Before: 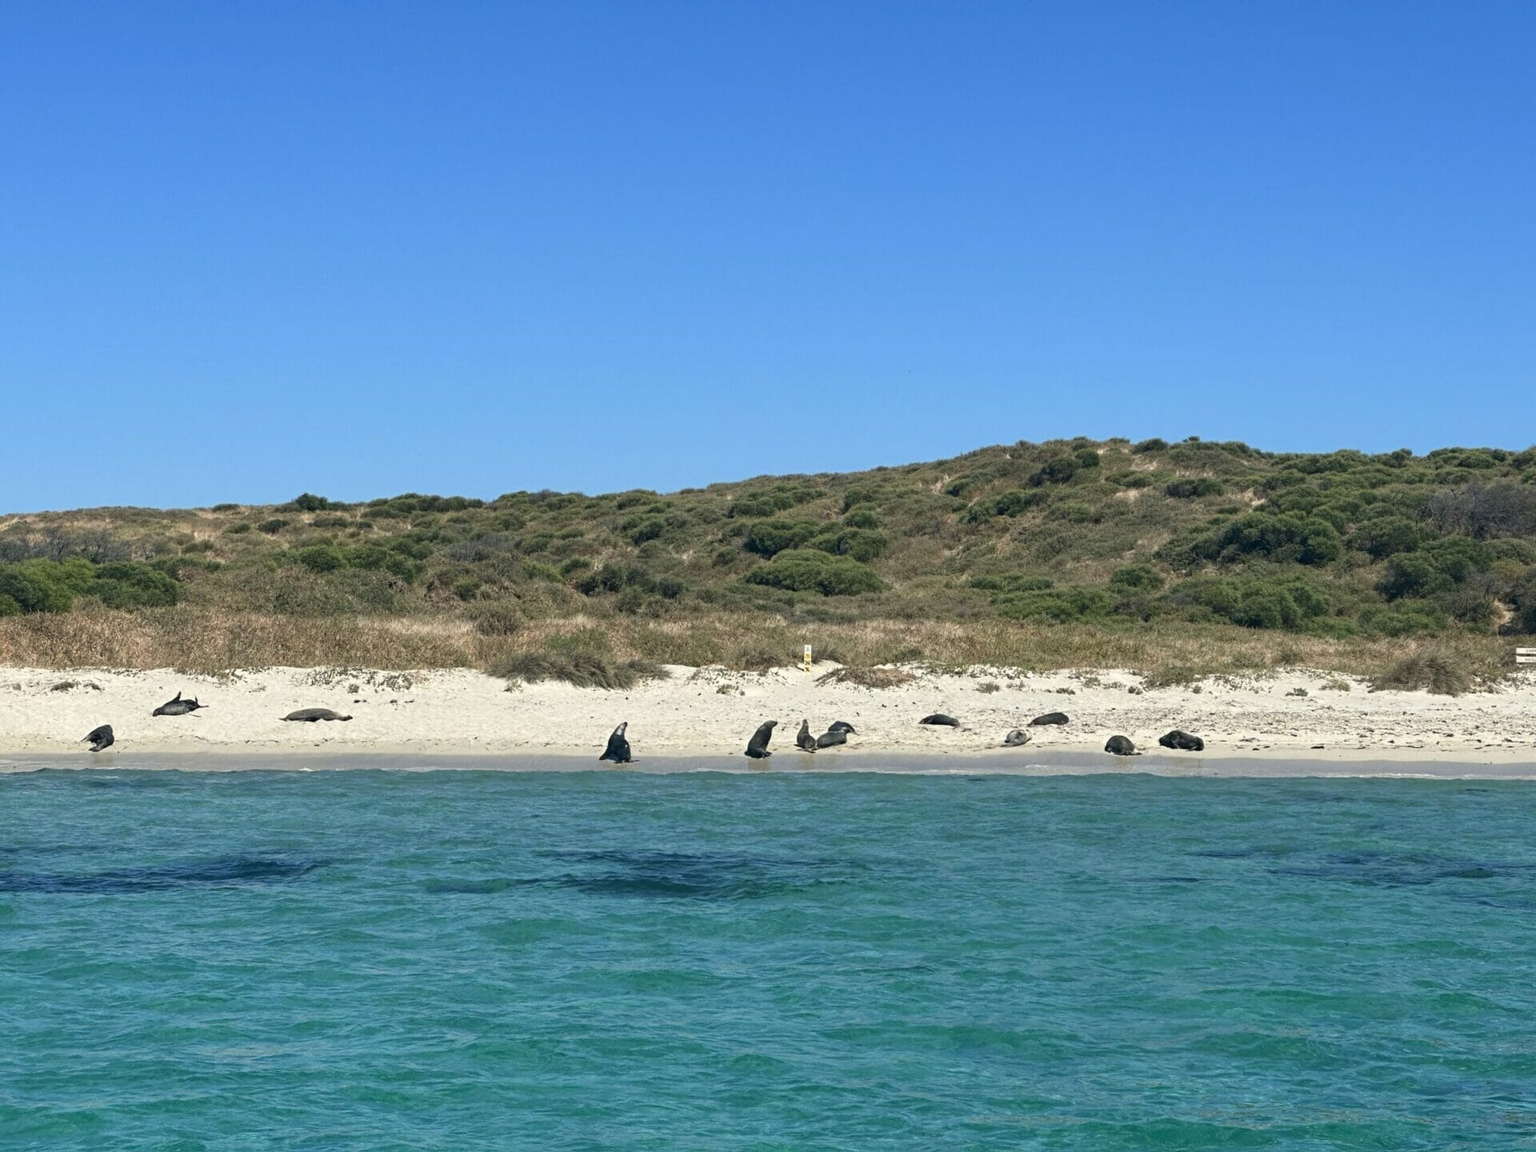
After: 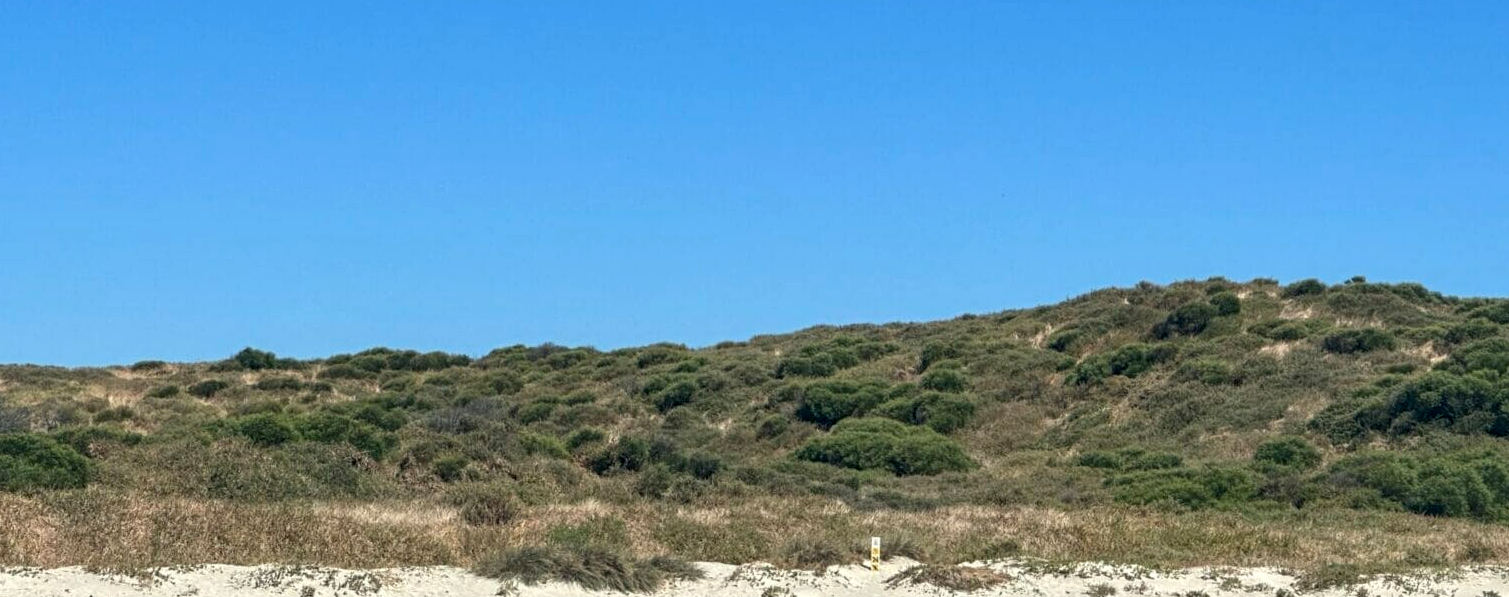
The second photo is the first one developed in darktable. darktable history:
crop: left 7.02%, top 18.722%, right 14.337%, bottom 39.789%
local contrast: on, module defaults
